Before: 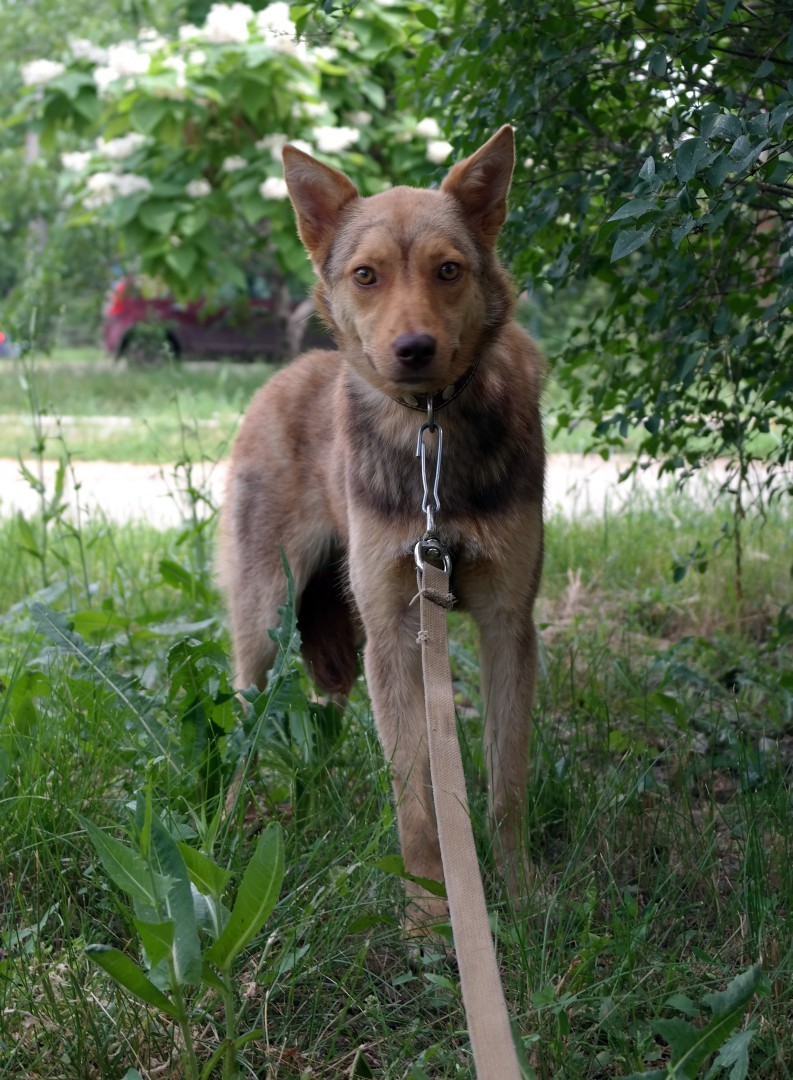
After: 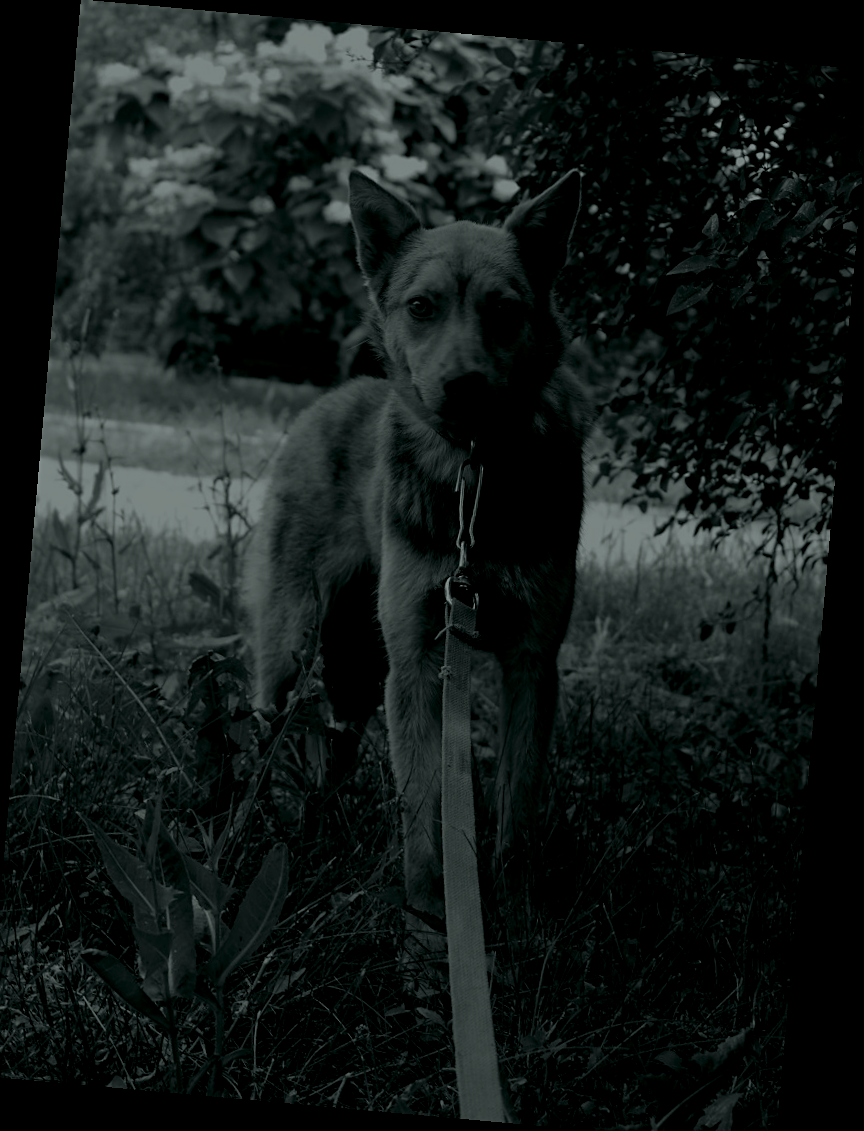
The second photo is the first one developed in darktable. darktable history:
tone equalizer: -8 EV -1.08 EV, -7 EV -1.01 EV, -6 EV -0.867 EV, -5 EV -0.578 EV, -3 EV 0.578 EV, -2 EV 0.867 EV, -1 EV 1.01 EV, +0 EV 1.08 EV, edges refinement/feathering 500, mask exposure compensation -1.57 EV, preserve details no
rotate and perspective: rotation 5.12°, automatic cropping off
crop and rotate: left 1.774%, right 0.633%, bottom 1.28%
sharpen: amount 0.2
colorize: hue 90°, saturation 19%, lightness 1.59%, version 1
